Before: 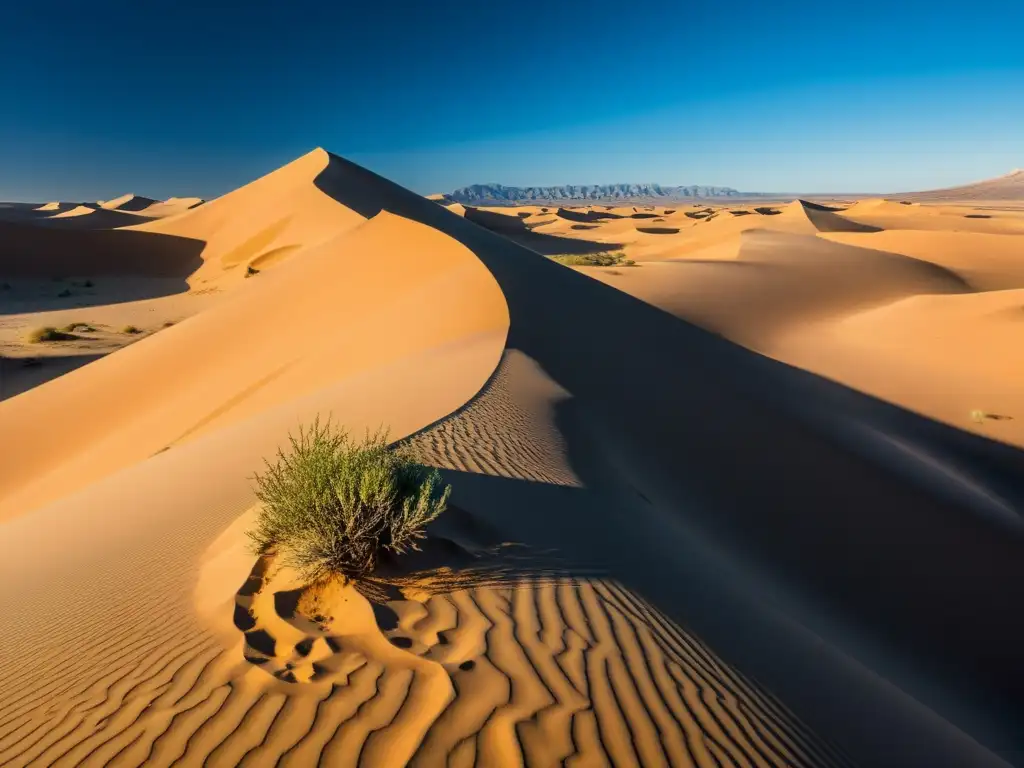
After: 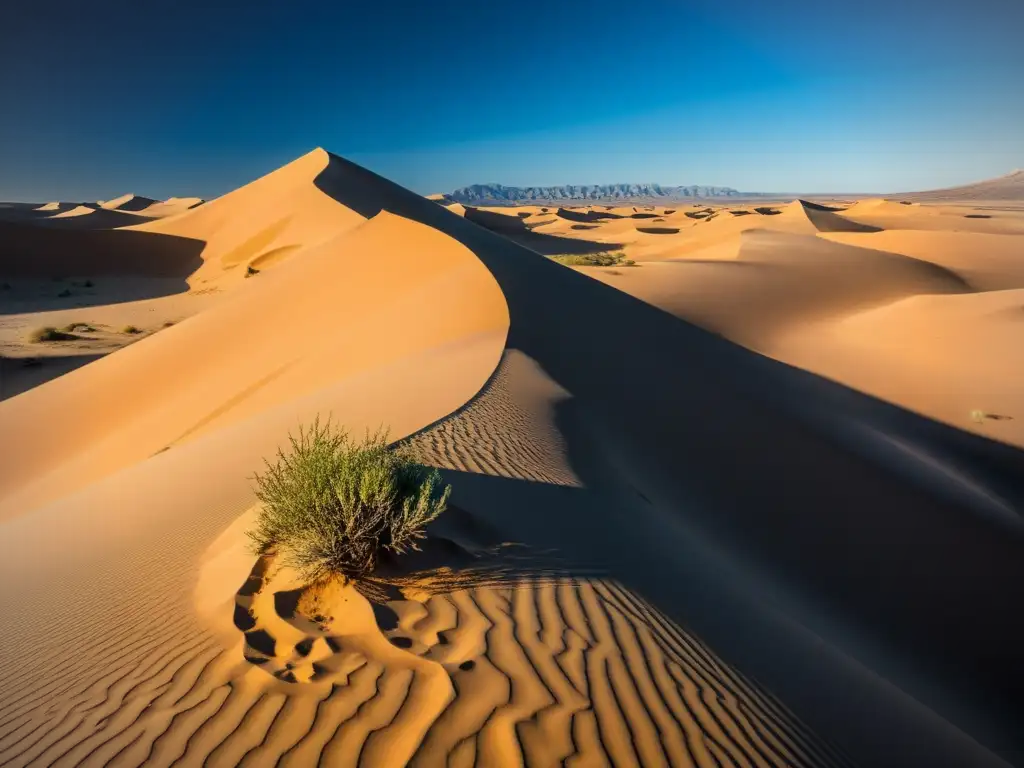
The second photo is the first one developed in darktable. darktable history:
vignetting: center (0, 0.006)
